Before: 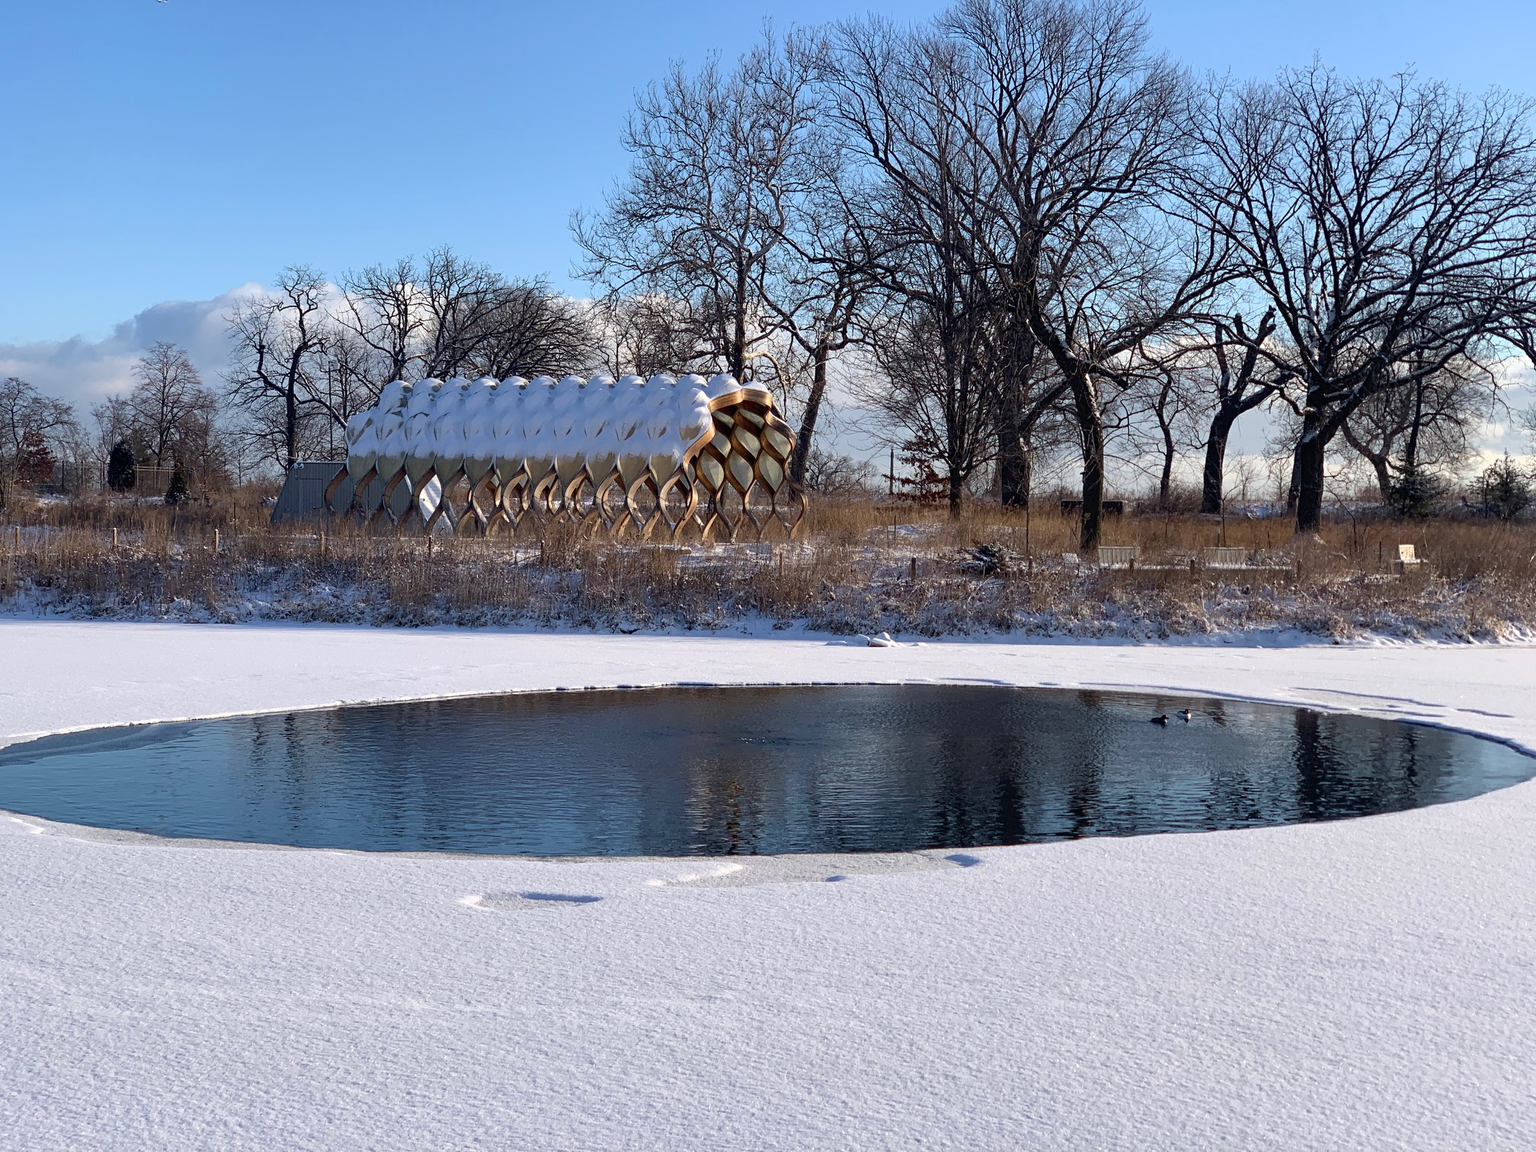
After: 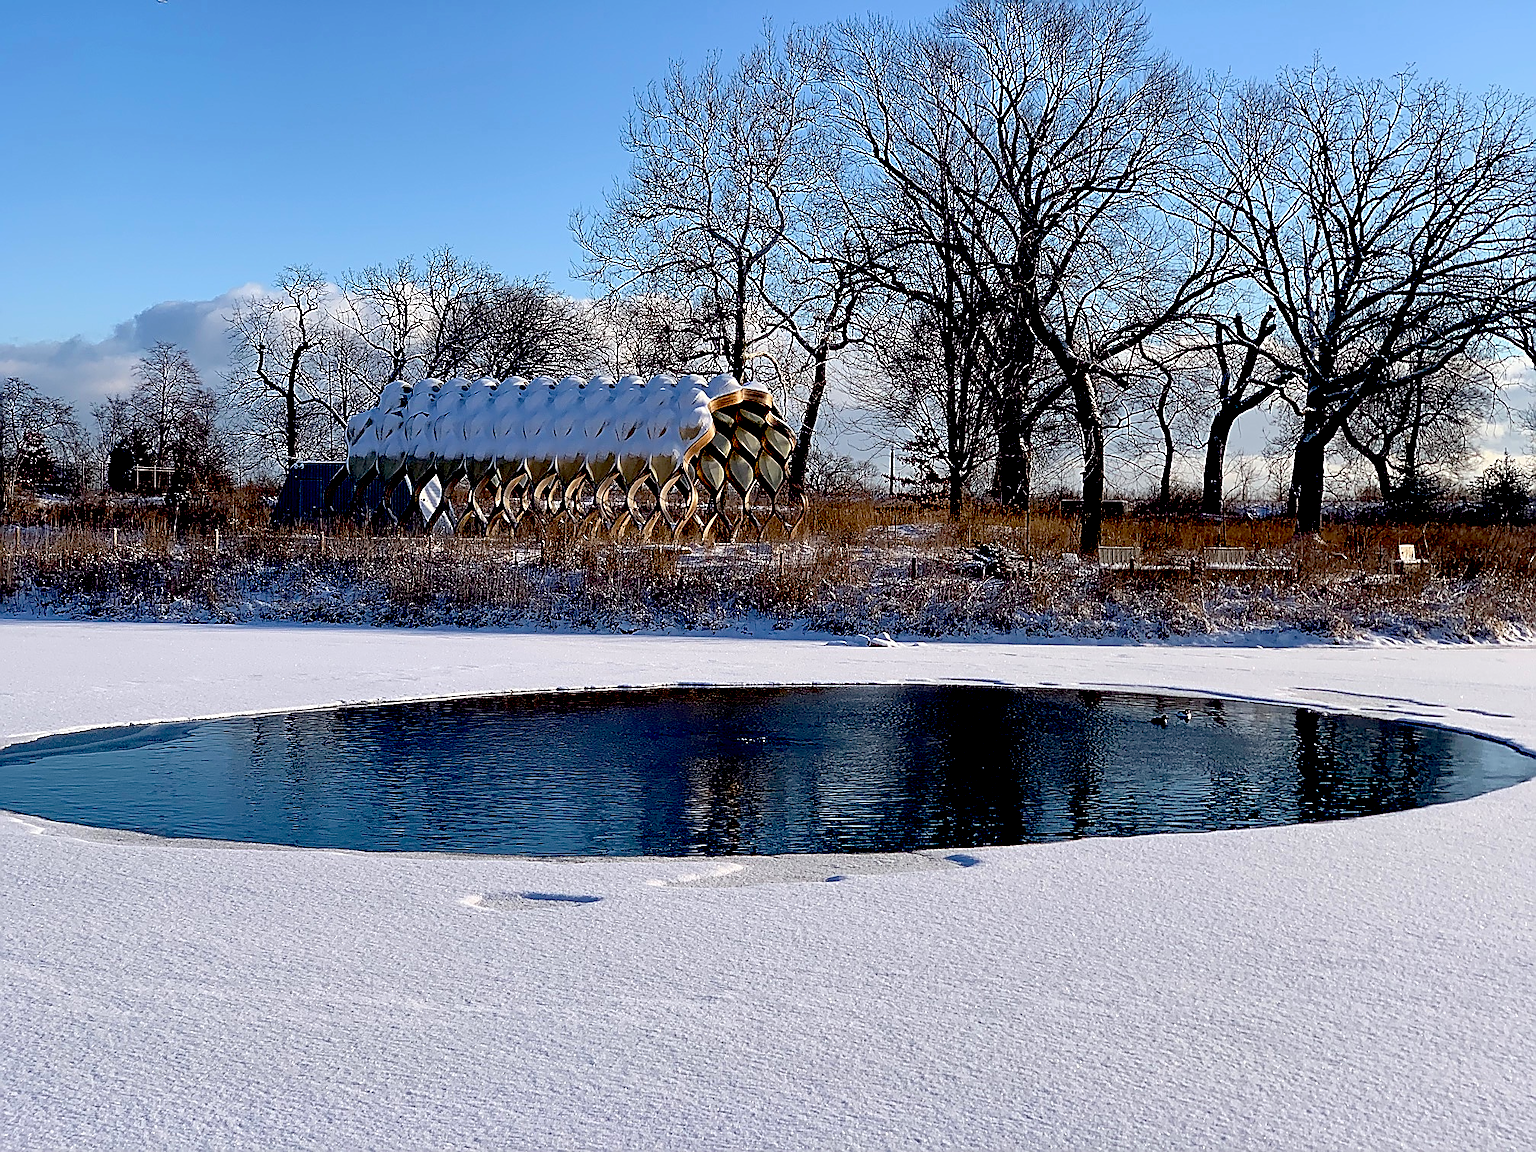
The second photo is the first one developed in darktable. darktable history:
exposure: black level correction 0.056, exposure -0.039 EV, compensate highlight preservation false
sharpen: radius 1.4, amount 1.25, threshold 0.7
